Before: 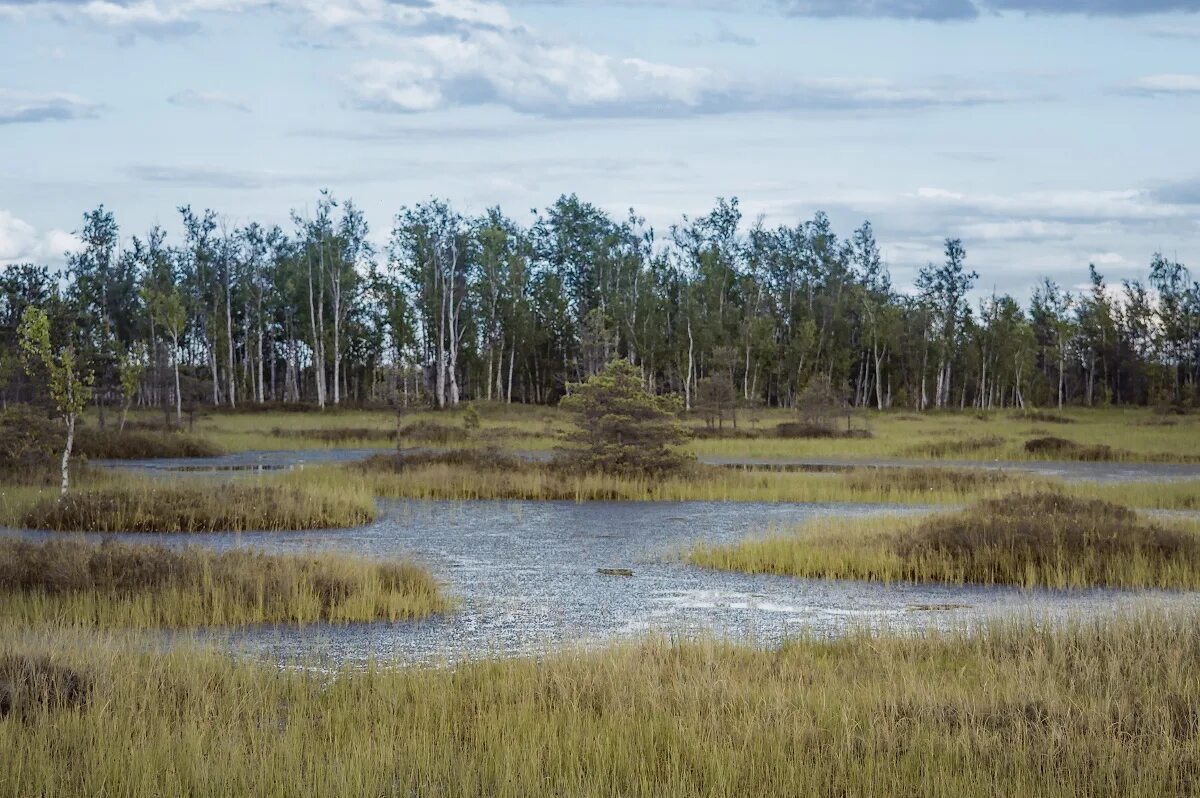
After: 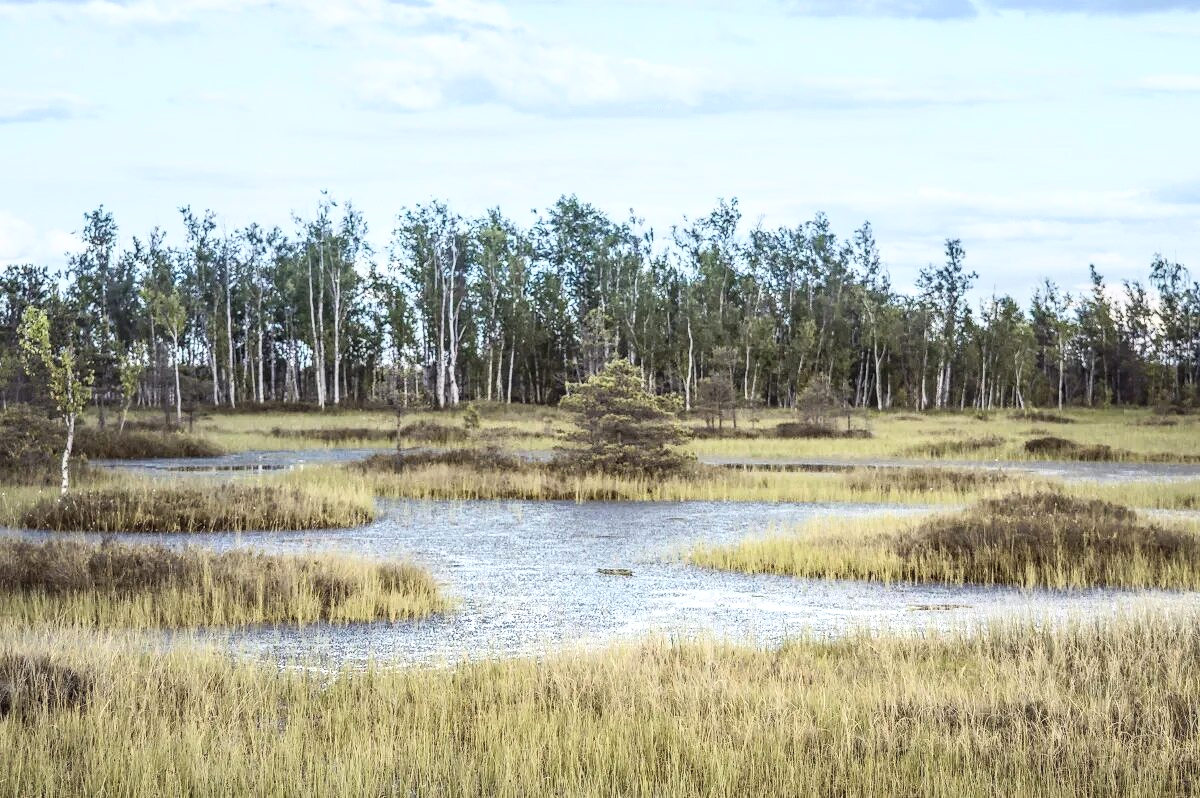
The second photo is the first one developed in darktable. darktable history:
contrast brightness saturation: contrast 0.38, brightness 0.527
tone curve: curves: ch0 [(0, 0) (0.003, 0.003) (0.011, 0.011) (0.025, 0.025) (0.044, 0.044) (0.069, 0.068) (0.1, 0.098) (0.136, 0.134) (0.177, 0.175) (0.224, 0.221) (0.277, 0.273) (0.335, 0.33) (0.399, 0.393) (0.468, 0.461) (0.543, 0.546) (0.623, 0.625) (0.709, 0.711) (0.801, 0.802) (0.898, 0.898) (1, 1)], preserve colors none
local contrast: detail 130%
